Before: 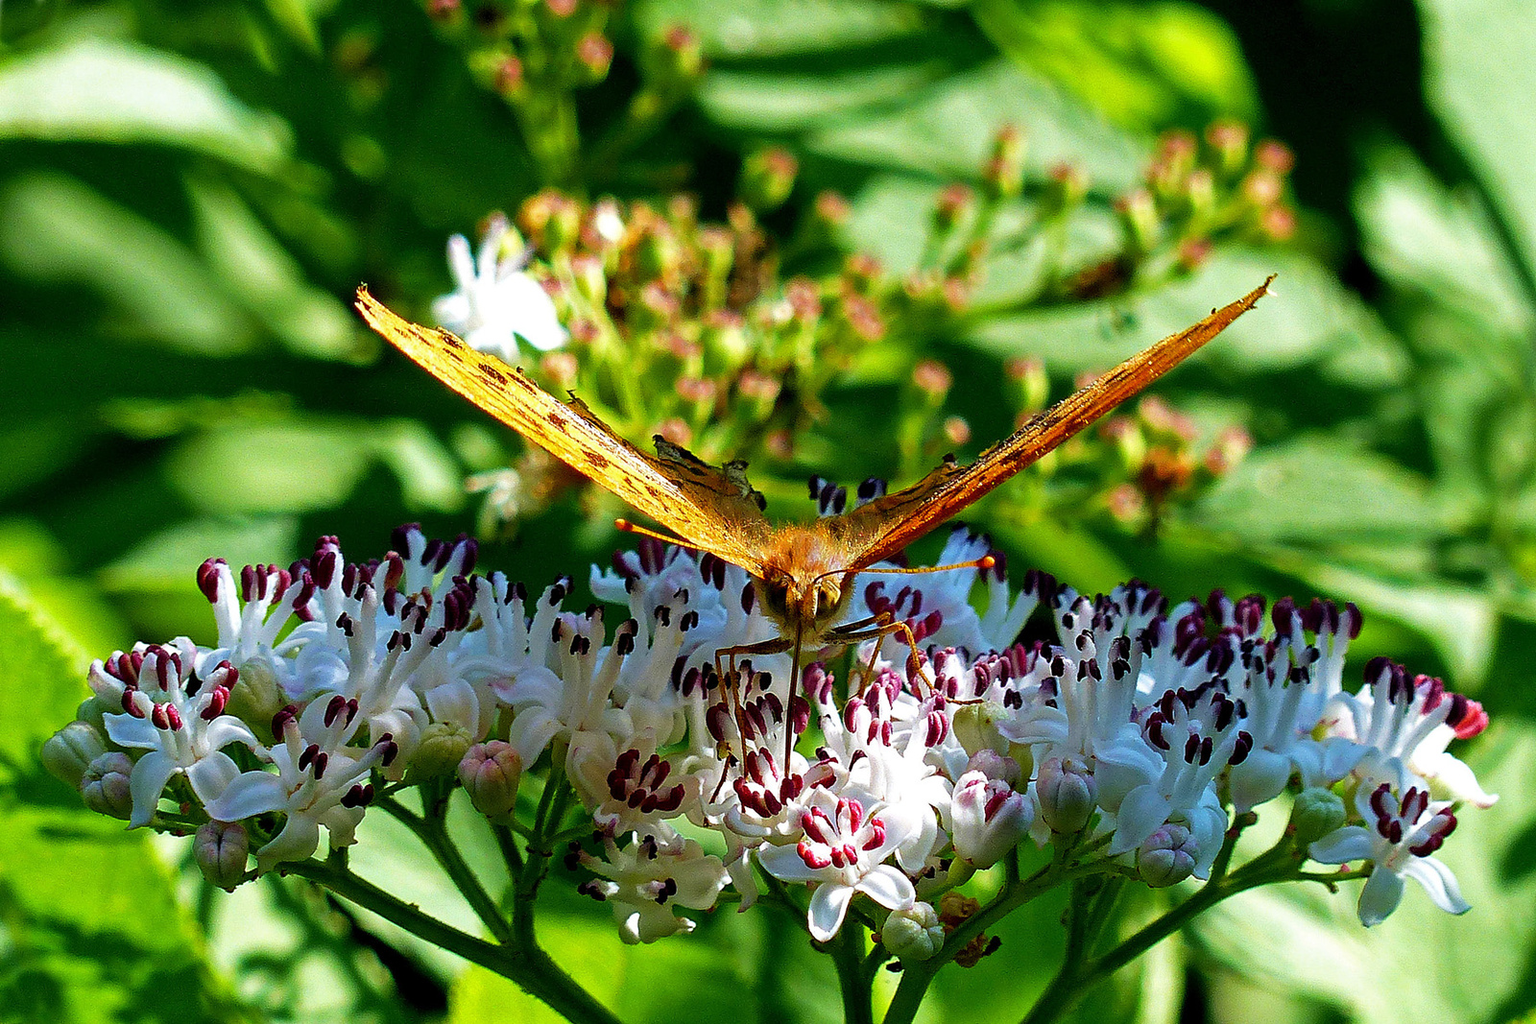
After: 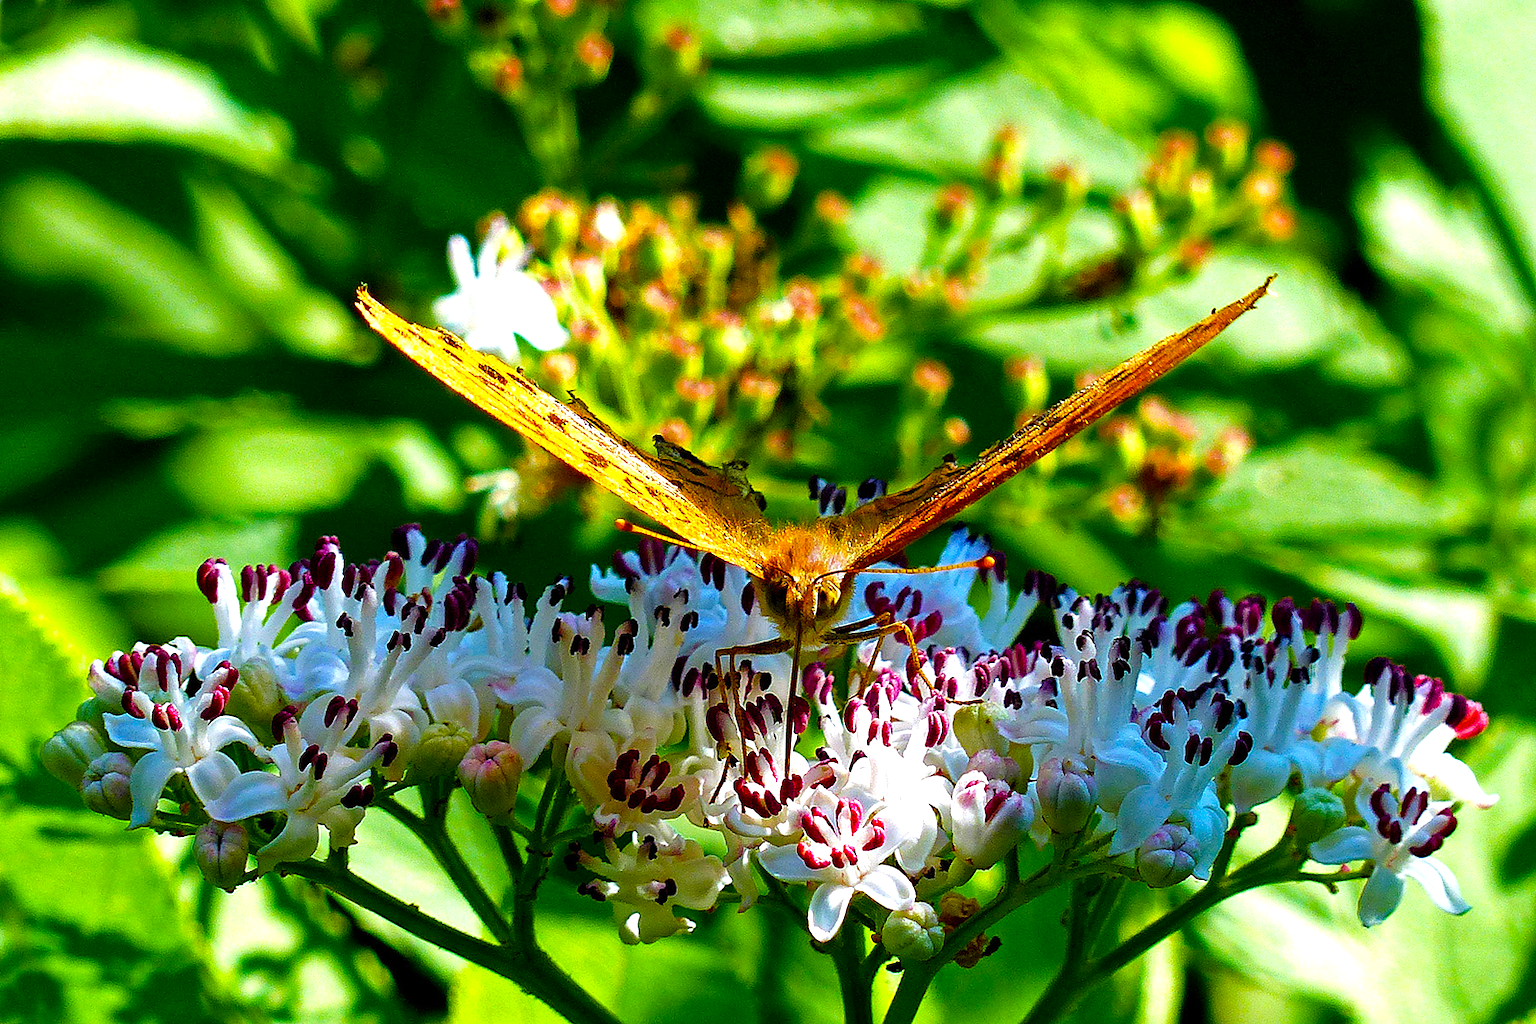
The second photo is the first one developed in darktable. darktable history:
color balance rgb: linear chroma grading › global chroma 14.755%, perceptual saturation grading › global saturation 20.616%, perceptual saturation grading › highlights -19.692%, perceptual saturation grading › shadows 29.994%, perceptual brilliance grading › global brilliance 10.833%, global vibrance 9.42%
